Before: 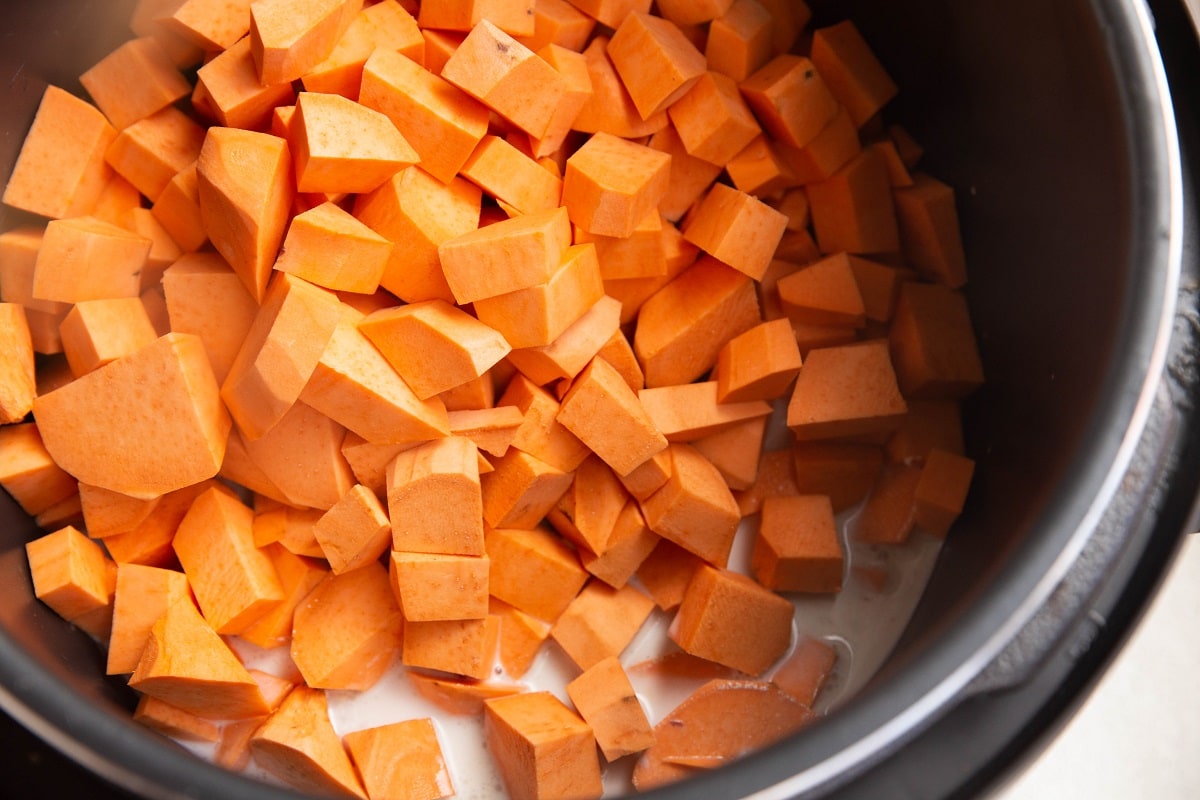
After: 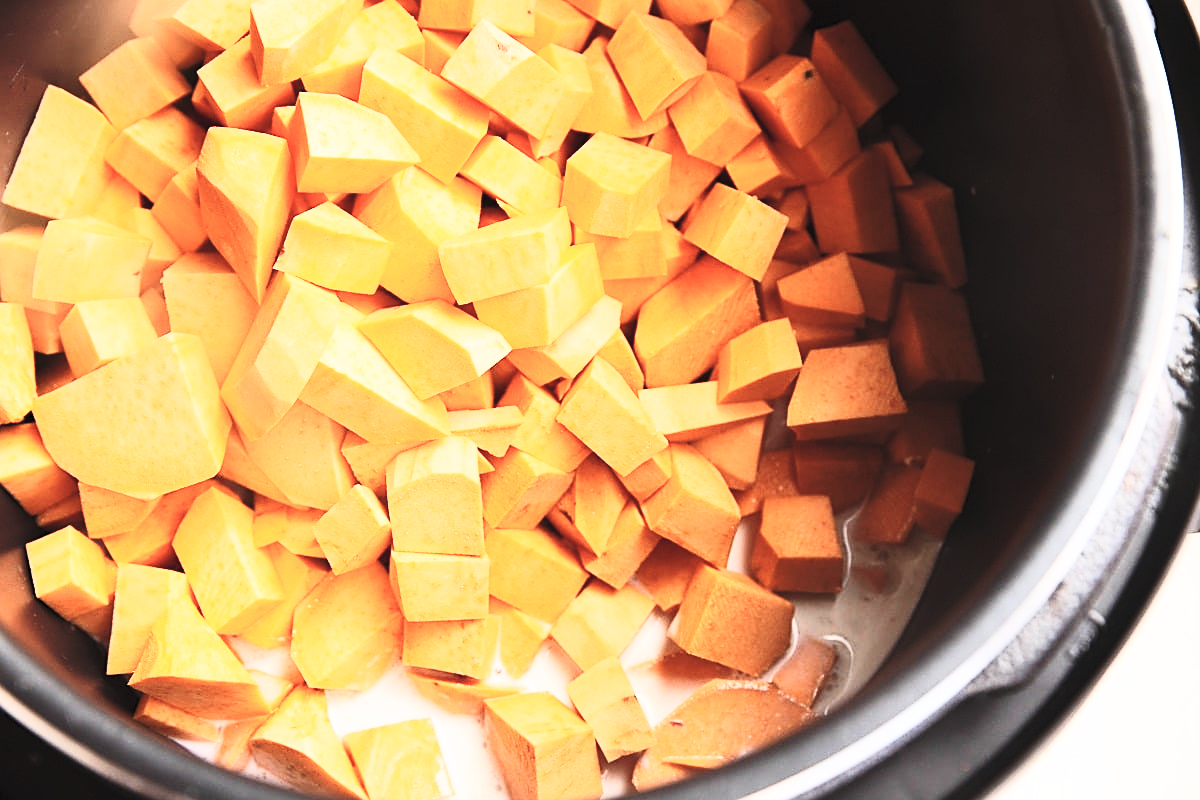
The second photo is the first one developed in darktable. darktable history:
sharpen: on, module defaults
contrast brightness saturation: contrast 0.434, brightness 0.549, saturation -0.19
base curve: curves: ch0 [(0, 0) (0.036, 0.025) (0.121, 0.166) (0.206, 0.329) (0.605, 0.79) (1, 1)], preserve colors none
